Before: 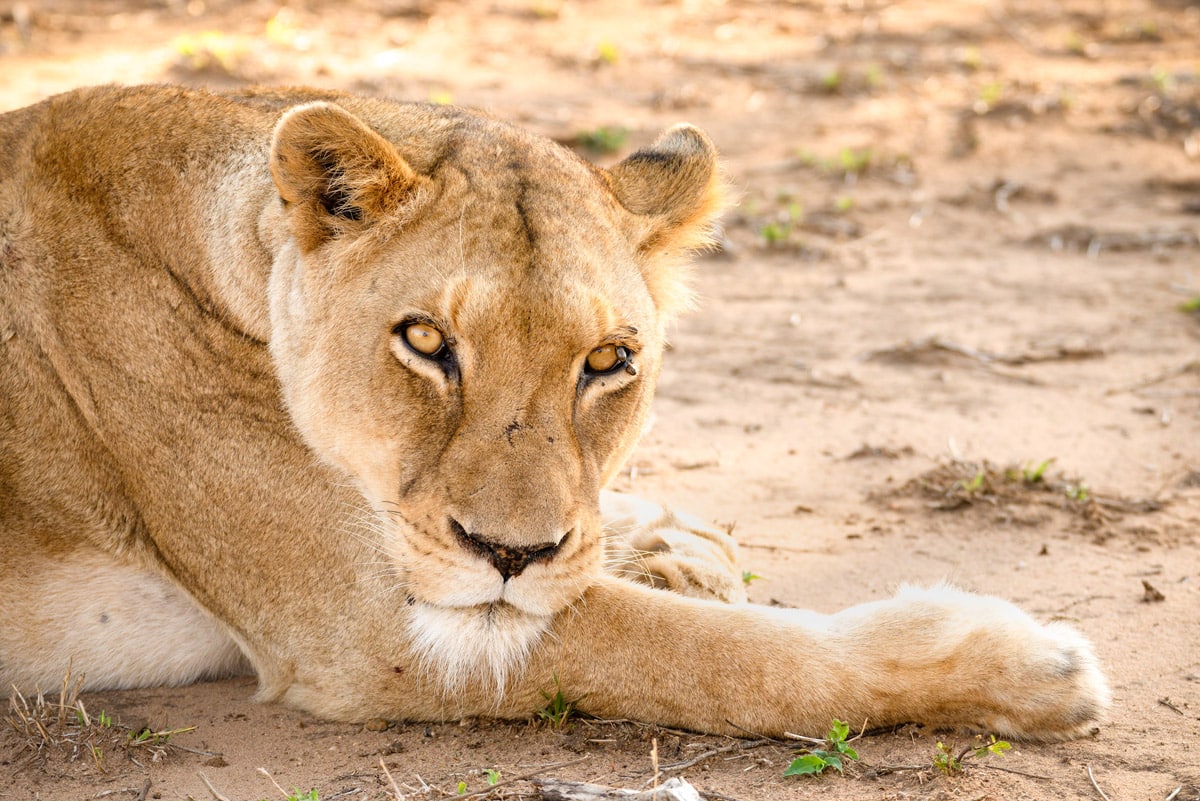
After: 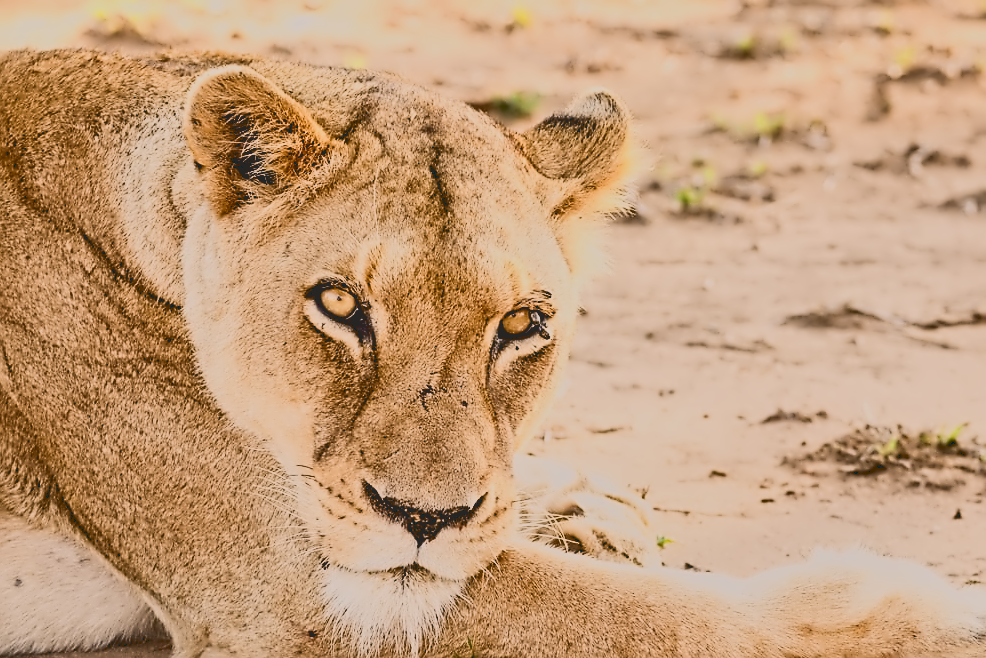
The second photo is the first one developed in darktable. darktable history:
filmic rgb: black relative exposure -6.98 EV, white relative exposure 5.63 EV, hardness 2.86
exposure: compensate highlight preservation false
crop and rotate: left 7.196%, top 4.574%, right 10.605%, bottom 13.178%
bloom: size 9%, threshold 100%, strength 7%
tone curve: curves: ch0 [(0, 0.148) (0.191, 0.225) (0.39, 0.373) (0.669, 0.716) (0.847, 0.818) (1, 0.839)]
color correction: highlights a* 3.84, highlights b* 5.07
contrast equalizer: octaves 7, y [[0.5, 0.542, 0.583, 0.625, 0.667, 0.708], [0.5 ×6], [0.5 ×6], [0, 0.033, 0.067, 0.1, 0.133, 0.167], [0, 0.05, 0.1, 0.15, 0.2, 0.25]]
sharpen: on, module defaults
